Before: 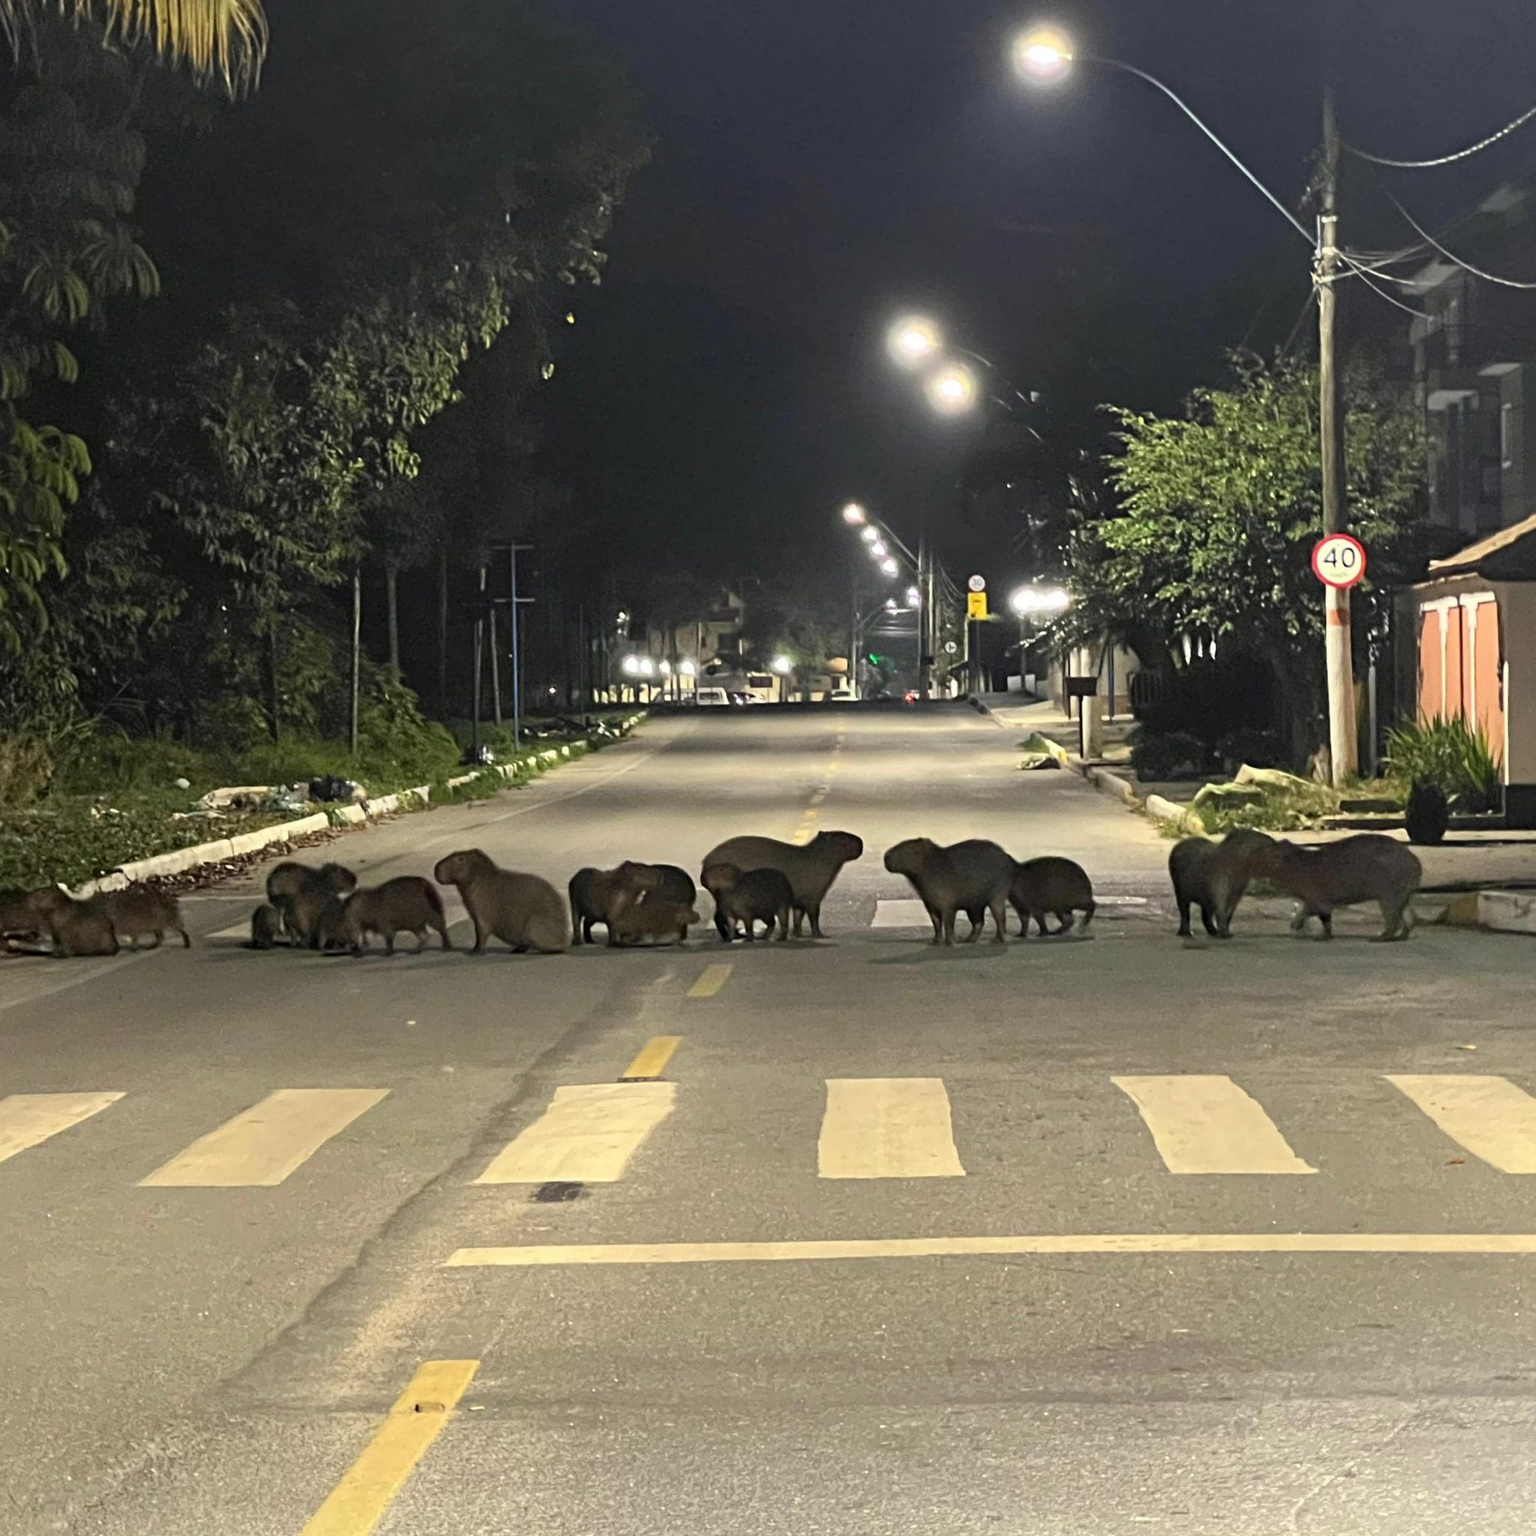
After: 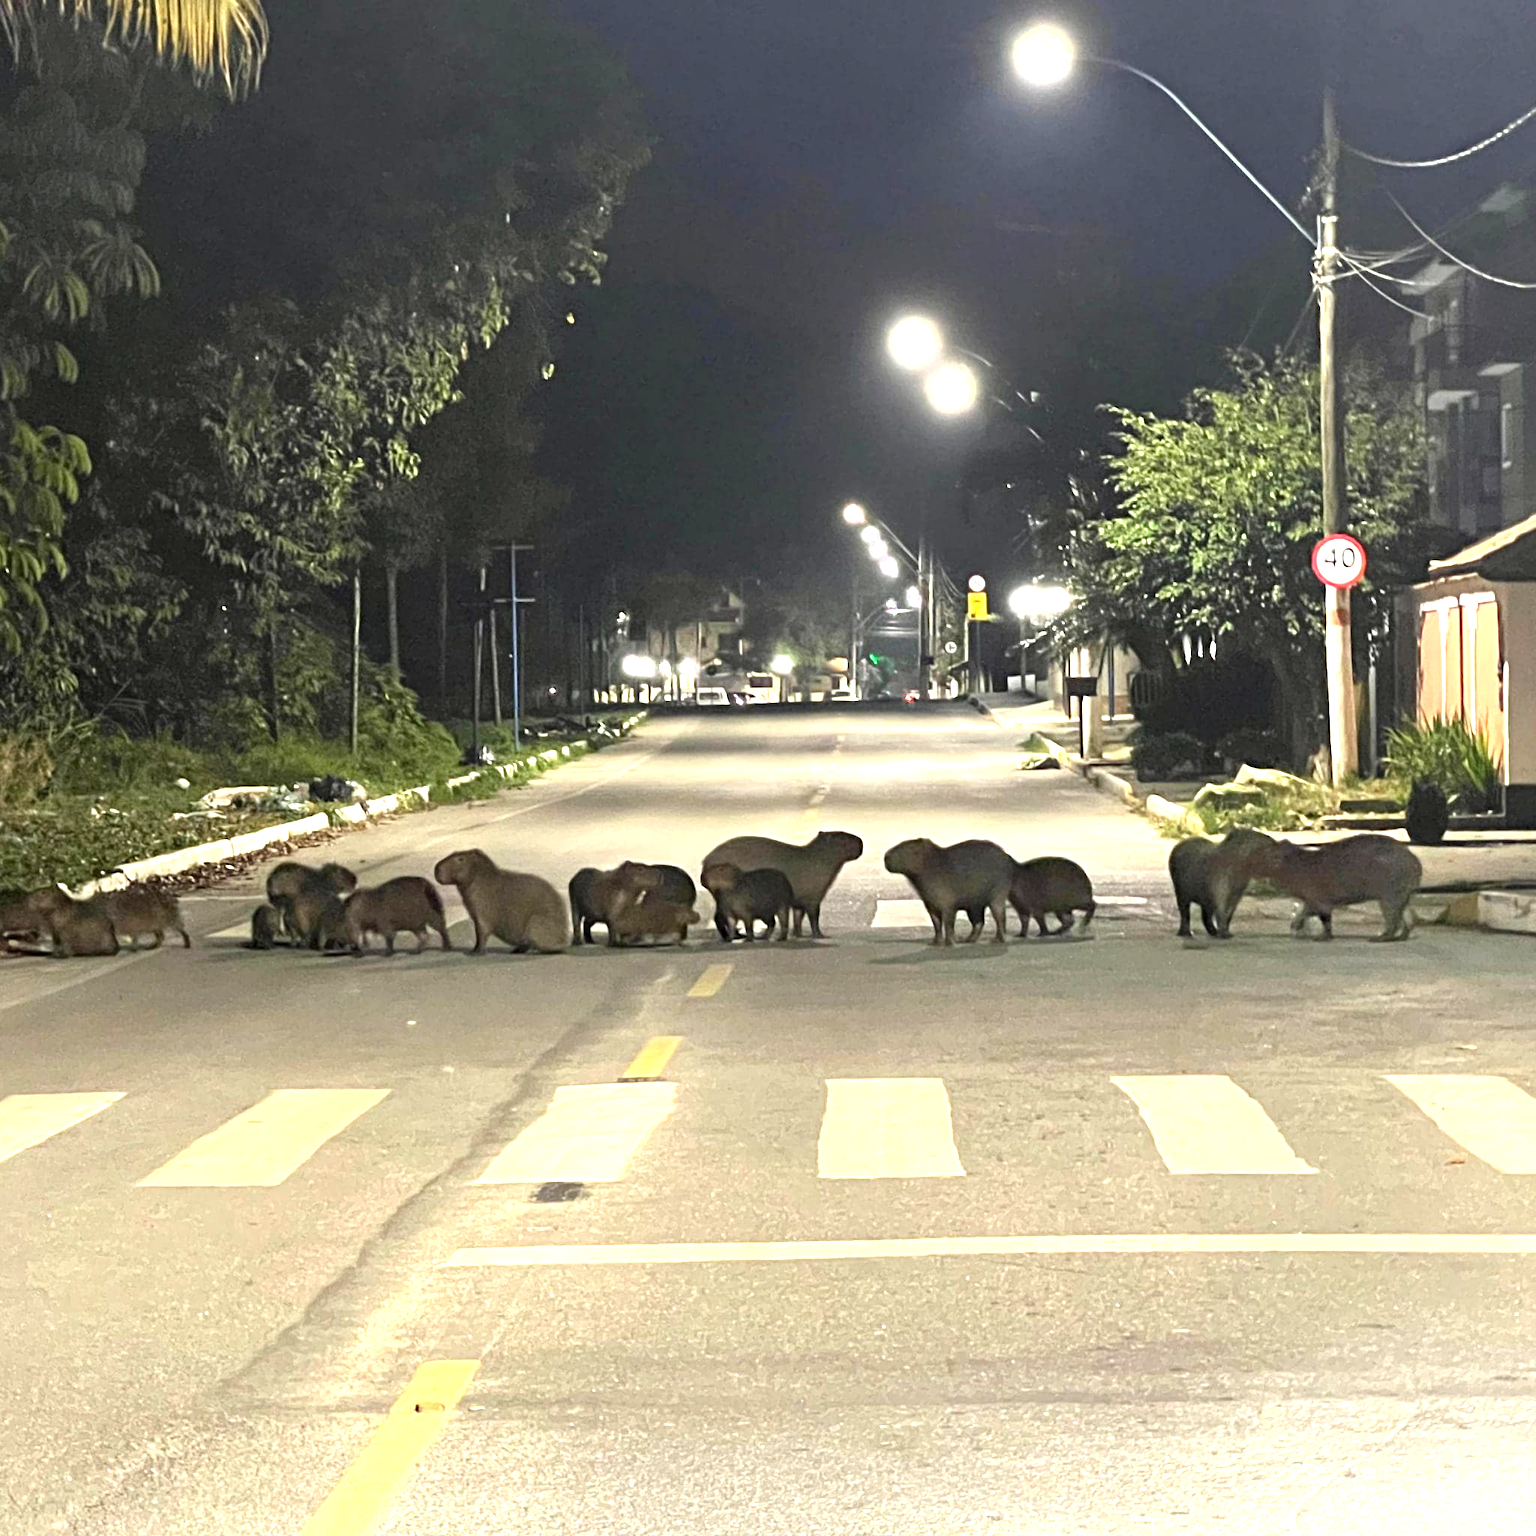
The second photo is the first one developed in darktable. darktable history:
exposure: exposure 1.071 EV, compensate exposure bias true, compensate highlight preservation false
